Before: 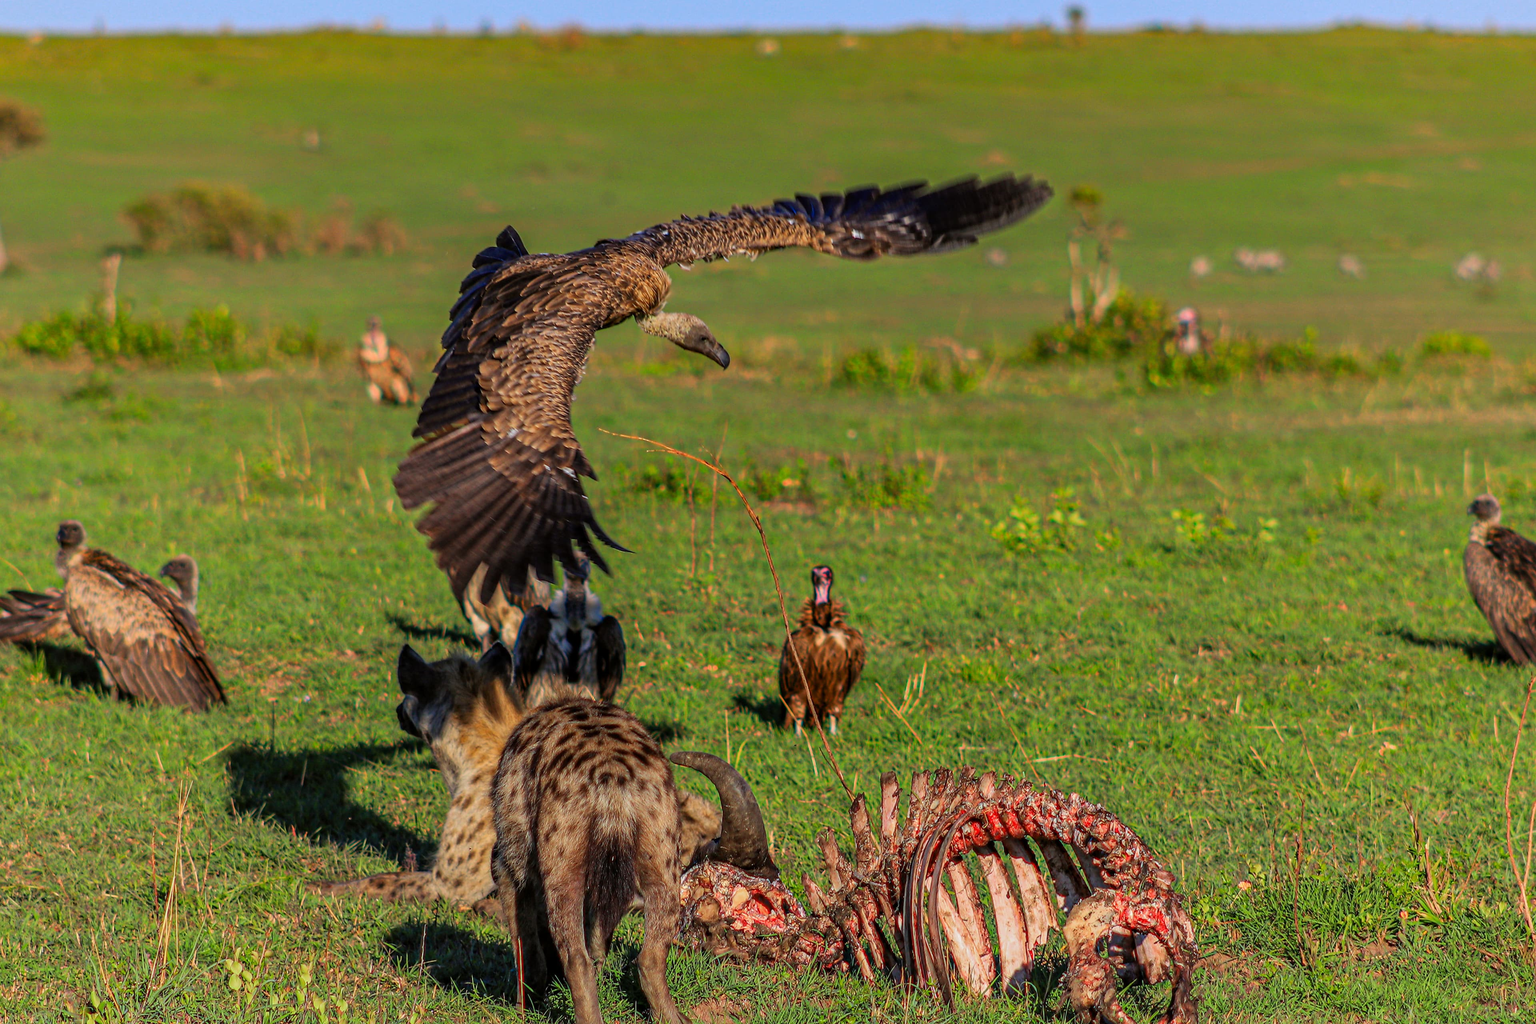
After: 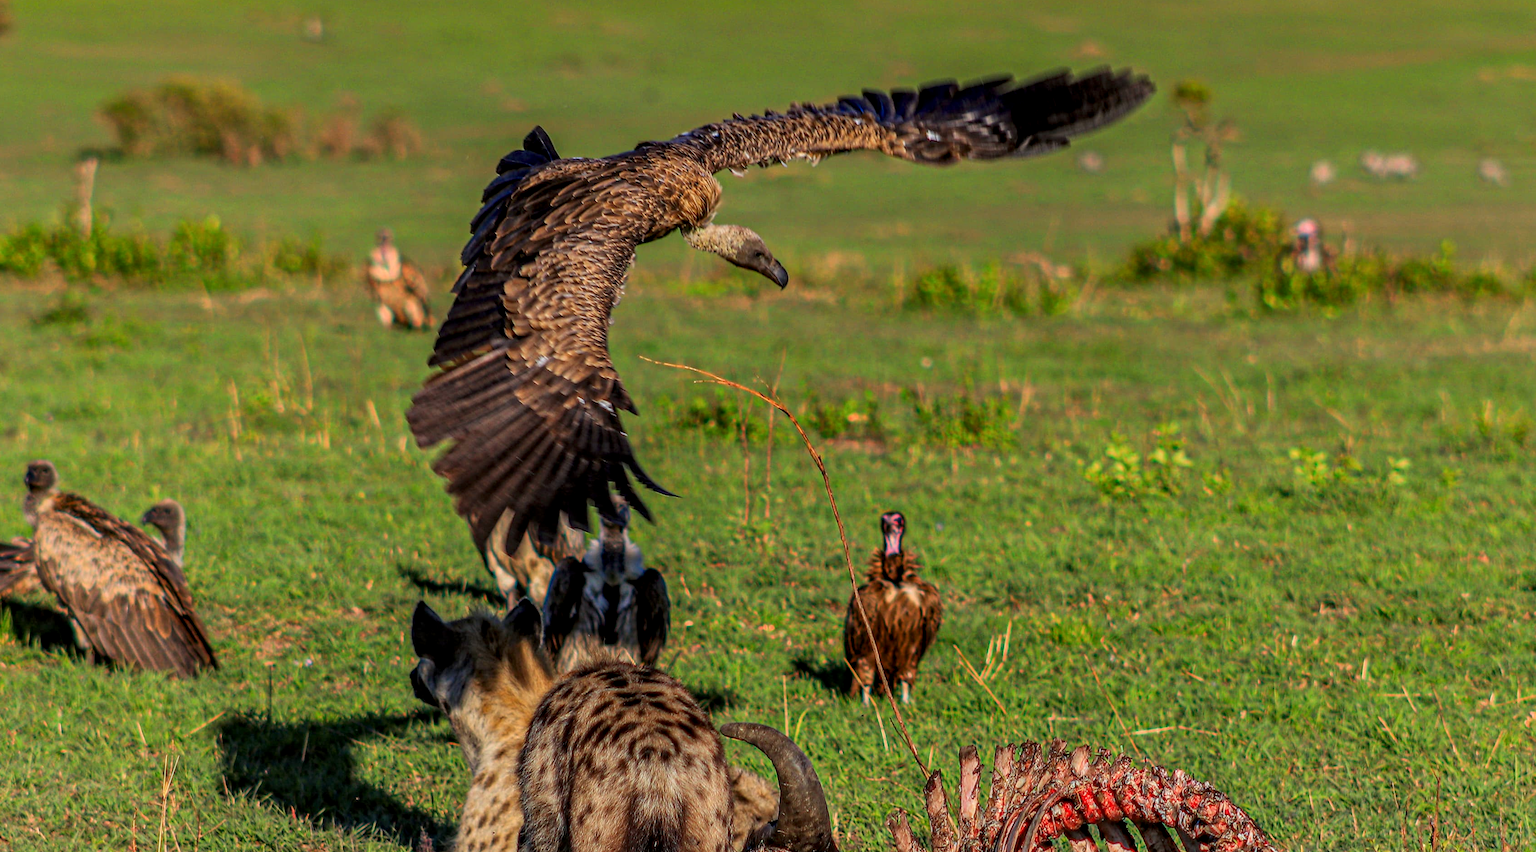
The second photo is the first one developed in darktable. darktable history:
crop and rotate: left 2.309%, top 11.218%, right 9.515%, bottom 15.361%
local contrast: on, module defaults
